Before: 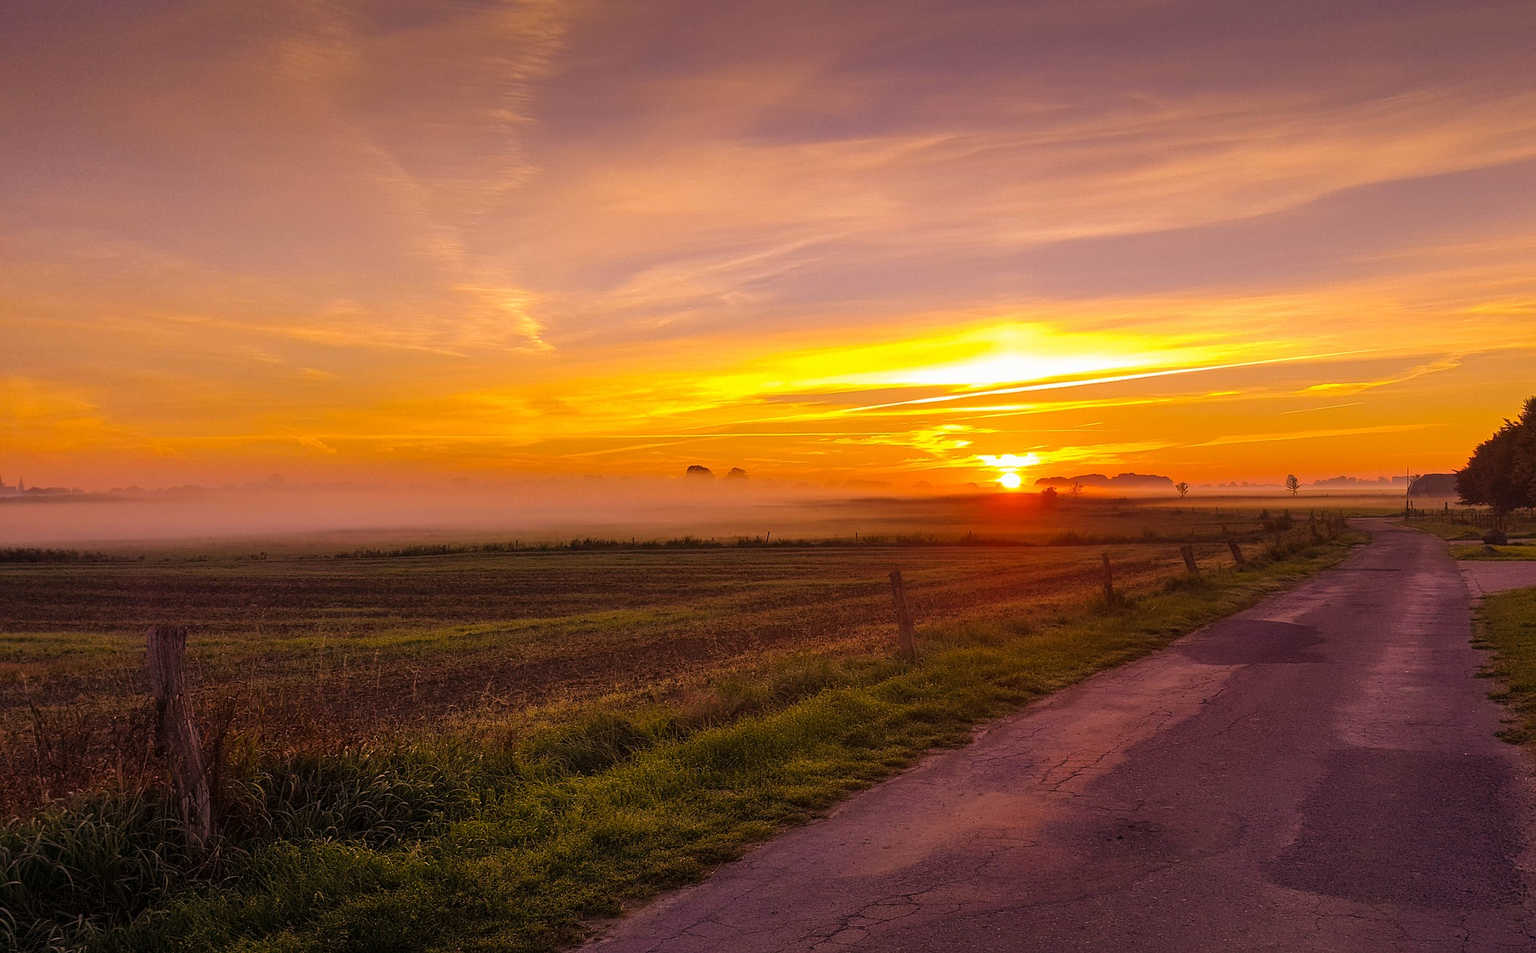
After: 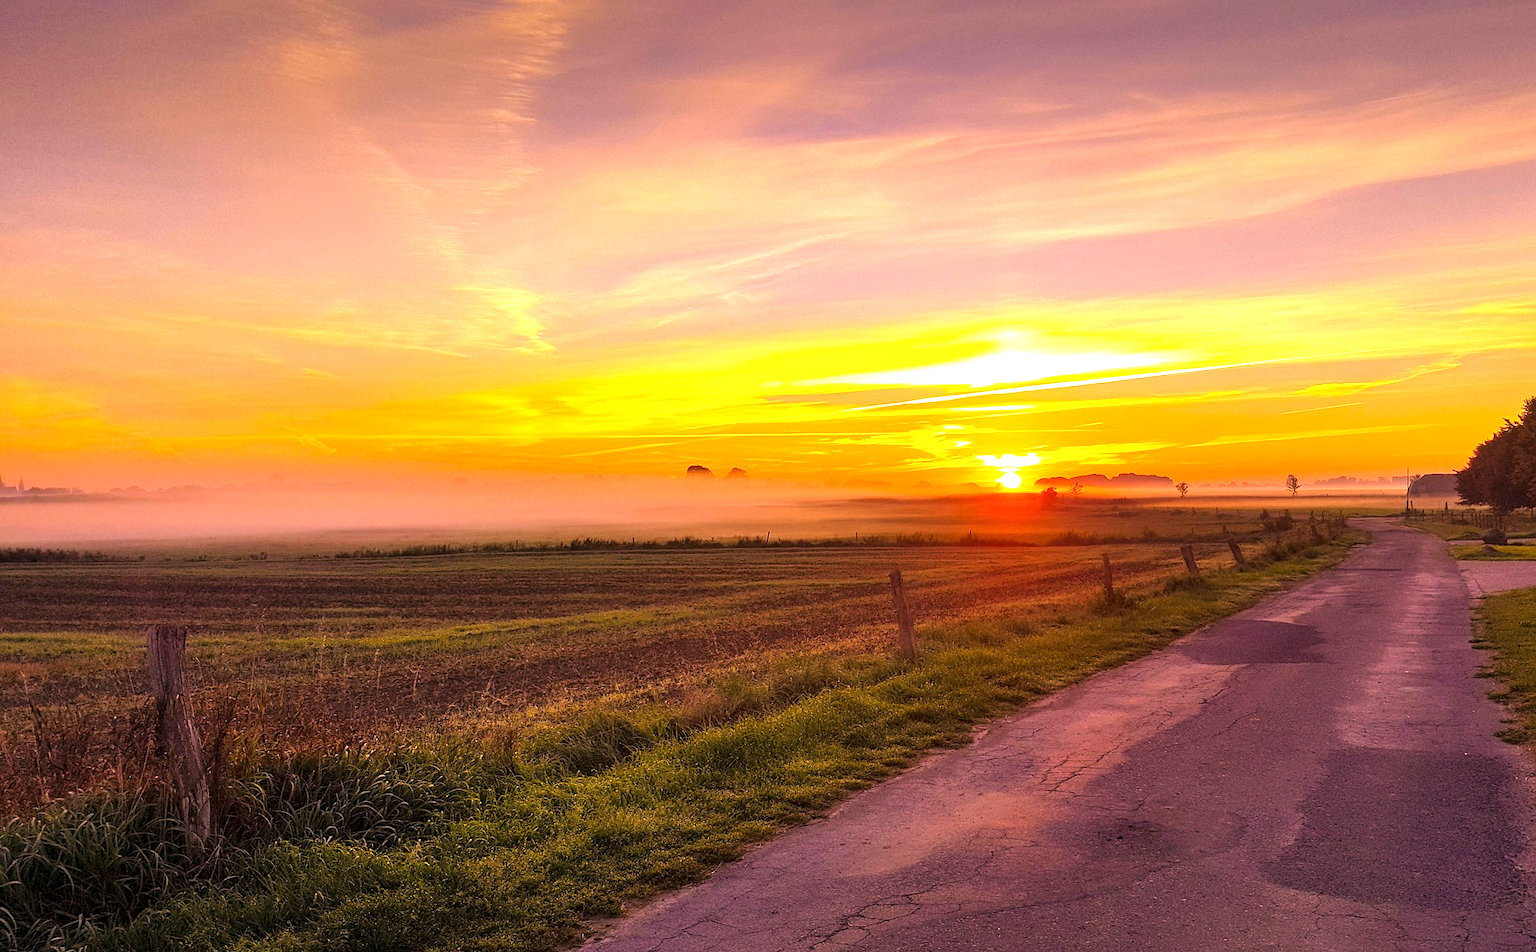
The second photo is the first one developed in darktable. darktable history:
exposure: exposure 1 EV, compensate exposure bias true, compensate highlight preservation false
contrast equalizer: octaves 7, y [[0.6 ×6], [0.55 ×6], [0 ×6], [0 ×6], [0 ×6]], mix 0.316
